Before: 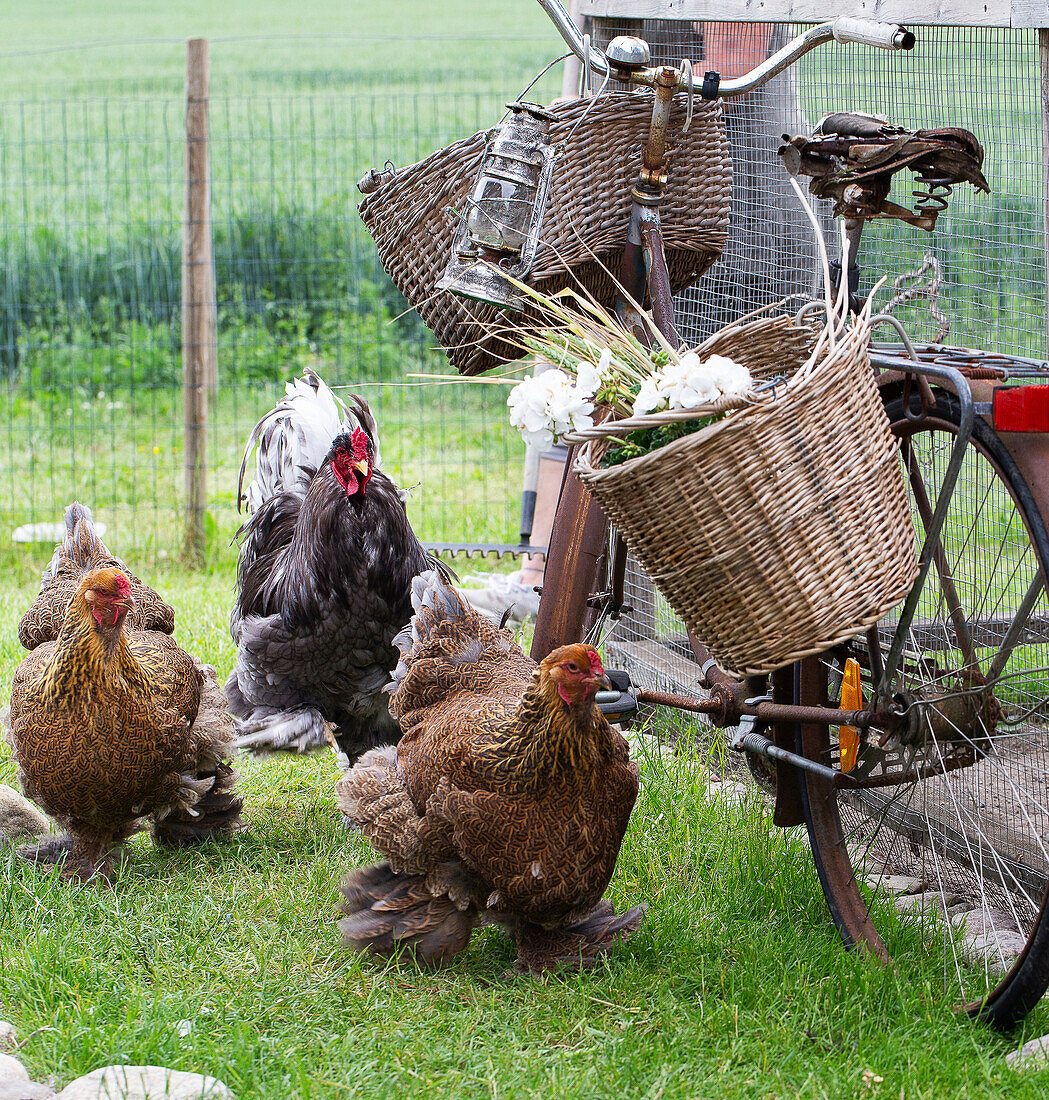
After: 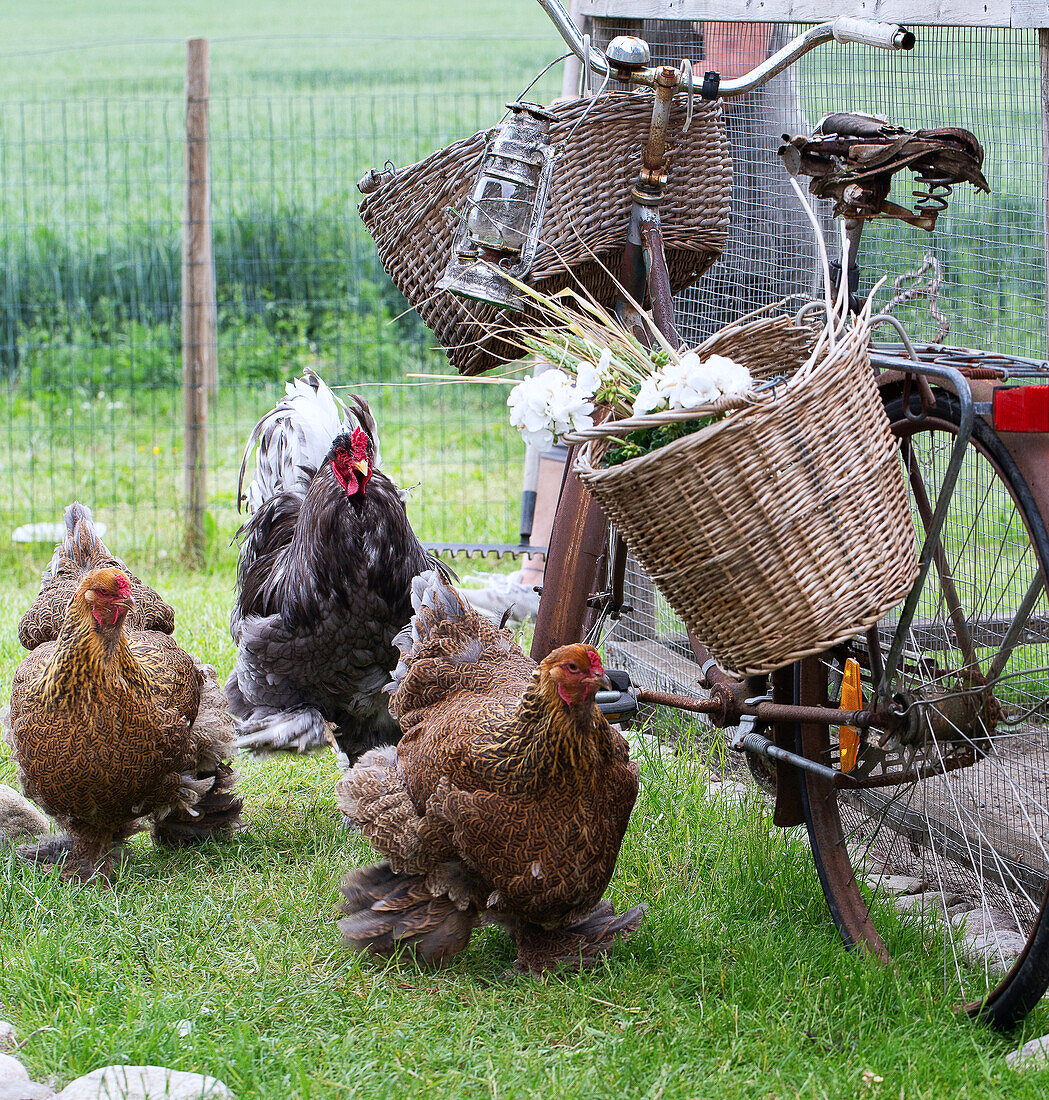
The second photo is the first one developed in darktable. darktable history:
color correction: highlights a* -0.071, highlights b* -5.52, shadows a* -0.139, shadows b* -0.145
